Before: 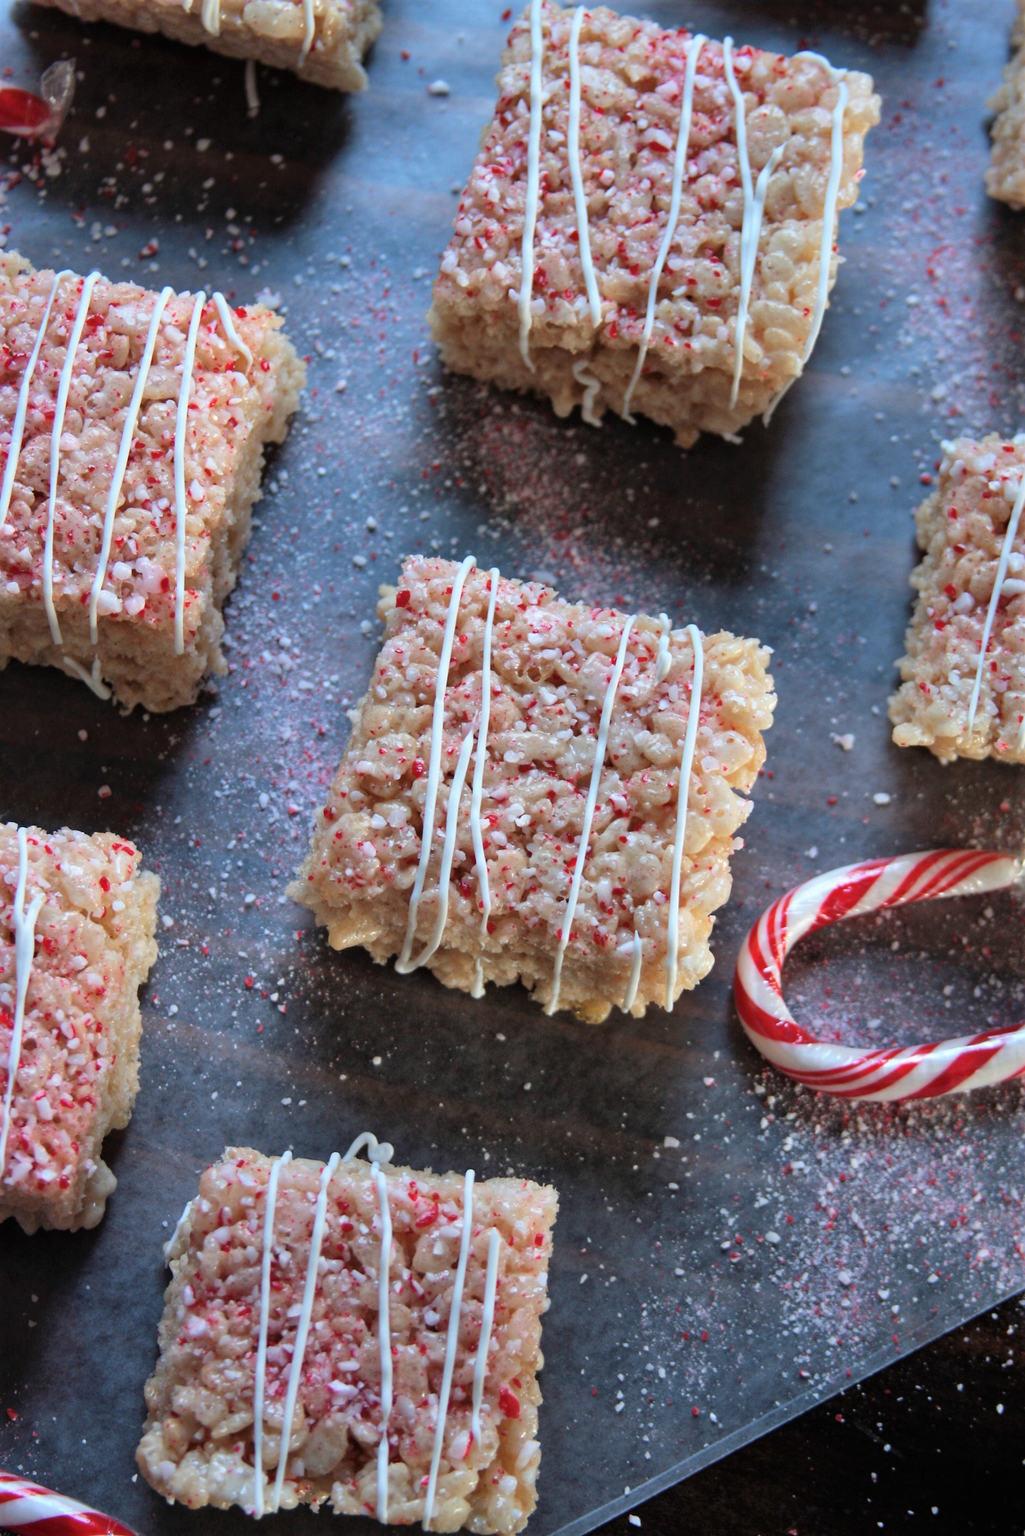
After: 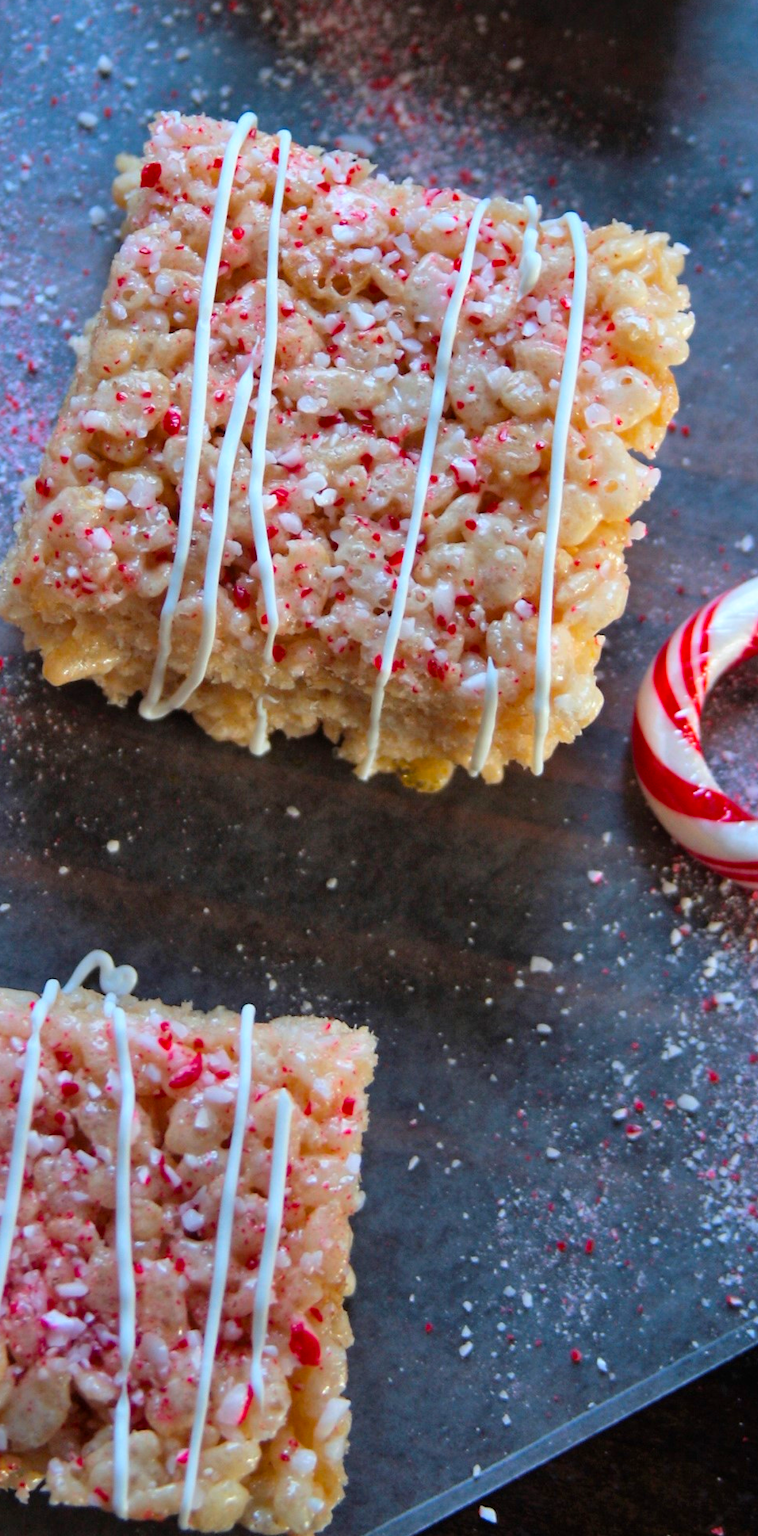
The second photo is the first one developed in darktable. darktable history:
color balance rgb: linear chroma grading › global chroma 15%, perceptual saturation grading › global saturation 30%
crop and rotate: left 29.237%, top 31.152%, right 19.807%
